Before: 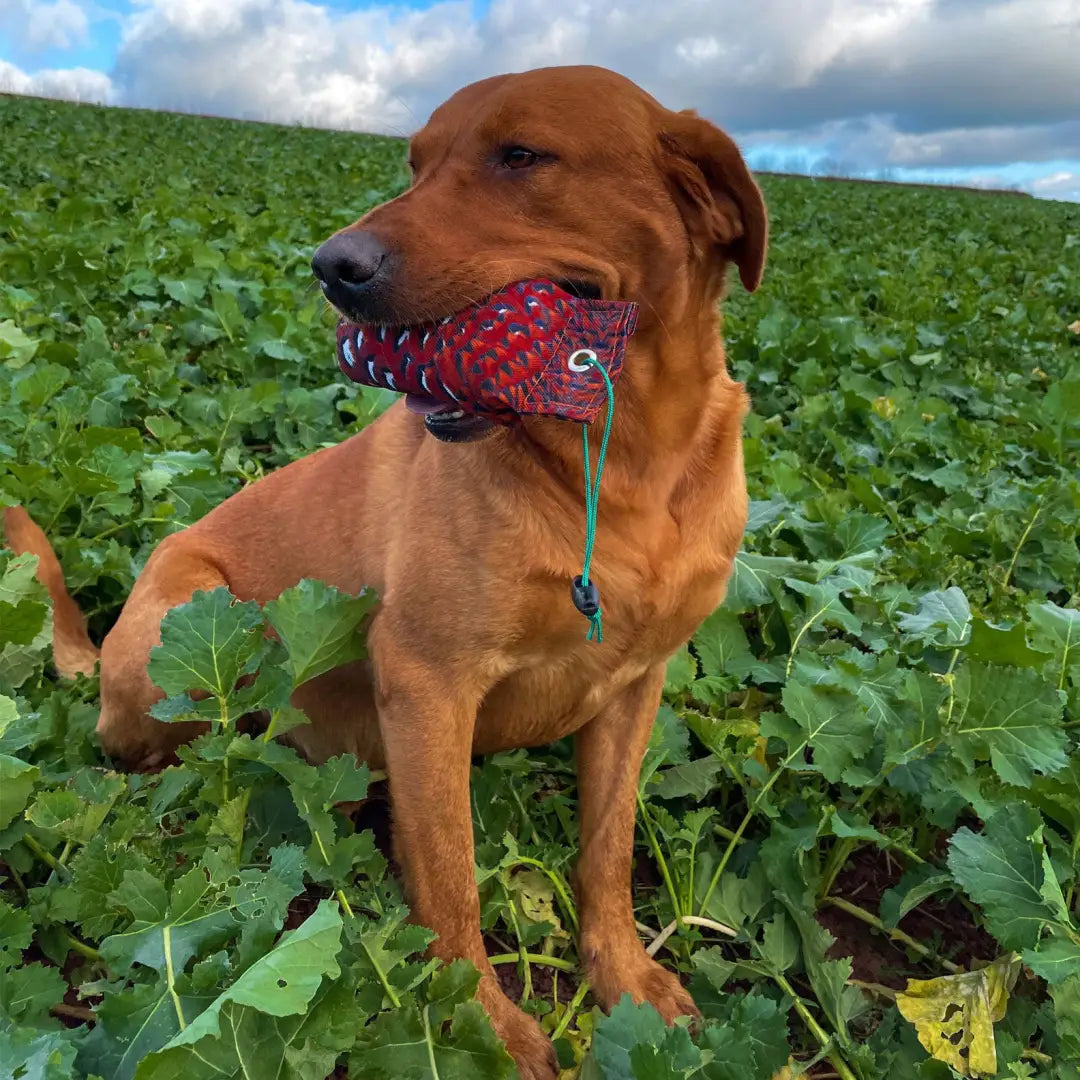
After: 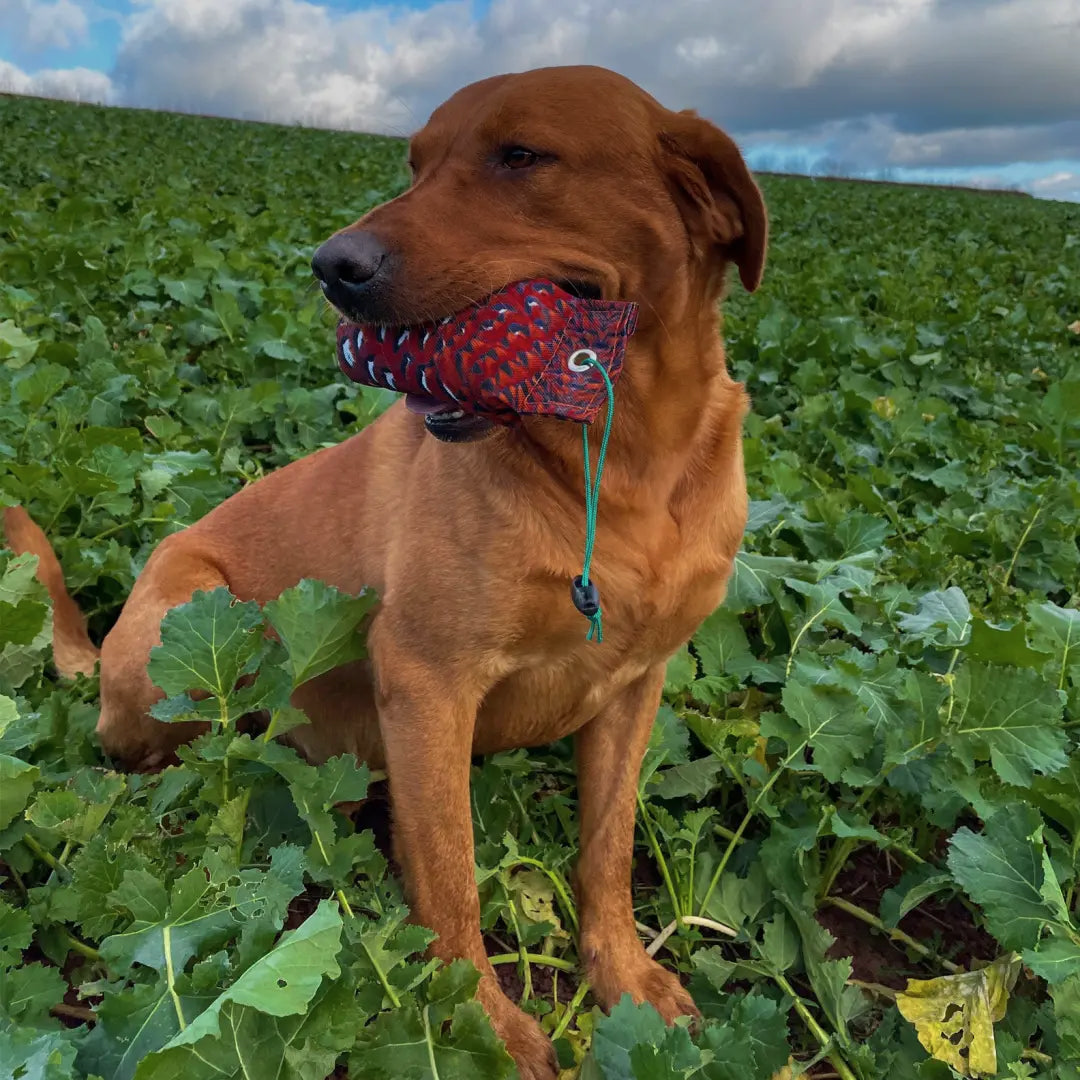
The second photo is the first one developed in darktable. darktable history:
graduated density: on, module defaults
contrast brightness saturation: saturation -0.05
